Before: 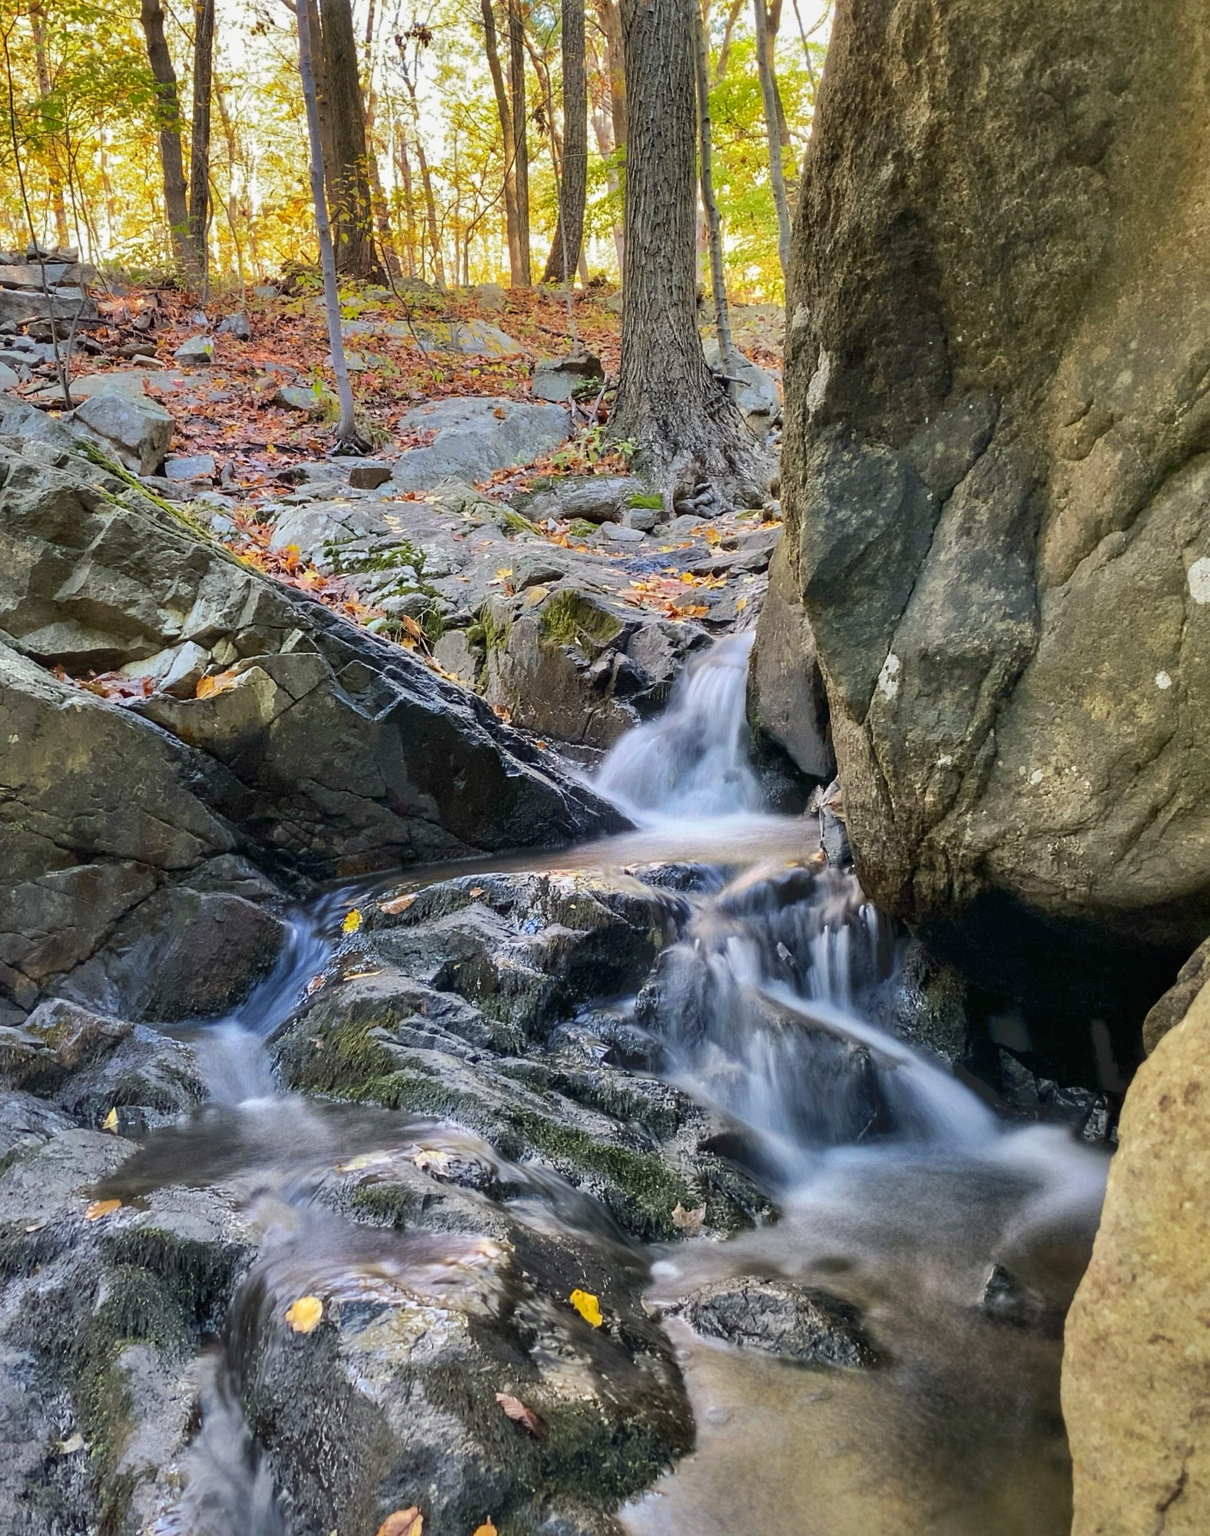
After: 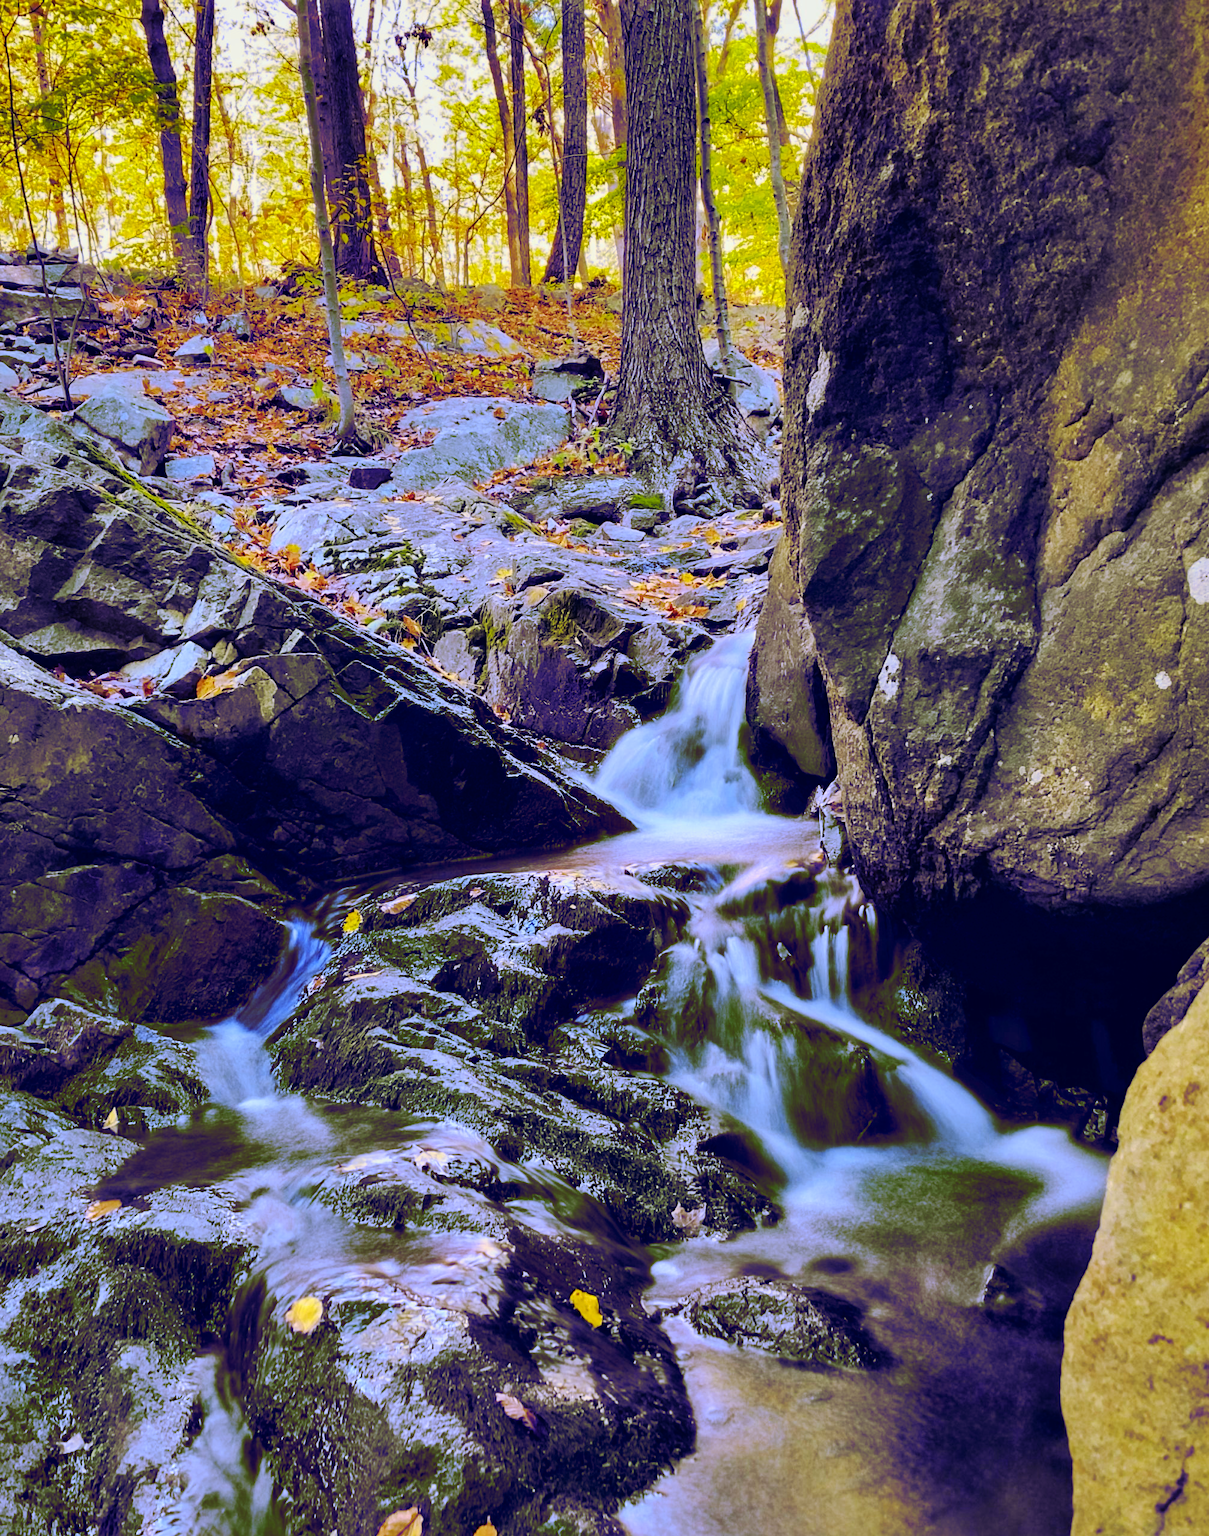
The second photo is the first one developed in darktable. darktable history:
tone curve: curves: ch0 [(0, 0) (0.003, 0.007) (0.011, 0.008) (0.025, 0.007) (0.044, 0.009) (0.069, 0.012) (0.1, 0.02) (0.136, 0.035) (0.177, 0.06) (0.224, 0.104) (0.277, 0.16) (0.335, 0.228) (0.399, 0.308) (0.468, 0.418) (0.543, 0.525) (0.623, 0.635) (0.709, 0.723) (0.801, 0.802) (0.898, 0.889) (1, 1)], preserve colors none
color look up table: target L [95.32, 93.98, 92.22, 87.77, 87.63, 83.17, 80.84, 70.15, 60.35, 56.83, 52.24, 50.56, 41.98, 22.44, 200.6, 82.15, 71.62, 60.4, 60.11, 58.13, 56.74, 53.38, 40, 42.38, 30.54, 33.84, 33.56, 10.43, 95.83, 77.28, 76.86, 66.07, 63.89, 60.53, 59.04, 56.95, 59.03, 49.92, 41.44, 25.65, 37.15, 38.29, 26.3, 6.738, 85.68, 59.48, 51.77, 40.65, 24.02], target a [-9.448, -8.374, -16.21, -67.24, -57.66, -77.81, -42.69, -26.22, -40.77, -30.49, -34.54, -1.947, -2.502, -1.237, 0, 29.03, 19.29, 55.46, 10.24, 24.16, 69.81, 61.65, 21.21, 45.92, 27.19, 33.34, 40.89, 6.377, 2.477, 38.82, 36.7, -2.659, 69.59, 39.29, 75.81, 29.25, 79.48, 23.94, 44.03, 14.93, 41.49, 45.67, 37.6, 30.43, -54.94, -3.113, 13.03, -12.42, 26.45], target b [30.41, 78, 80.22, 66.13, -10.57, 66.2, -22.81, 50.9, 32.22, 7.278, 30.85, 10.59, 27.82, -18.9, 0, 1.813, -39.62, 11.59, 41.6, 44.19, 8.469, 41.25, -5.971, -2.175, -34.44, 33.76, -19.42, -4.232, -0.088, -20.14, -5.058, -43.53, -43.75, -53.56, -52.58, -59.5, -58.83, 14.92, 31.16, 7.043, -85.38, -51.15, -40.08, -39.92, -14.01, -59.2, -71.79, 24.5, -44.74], num patches 49
